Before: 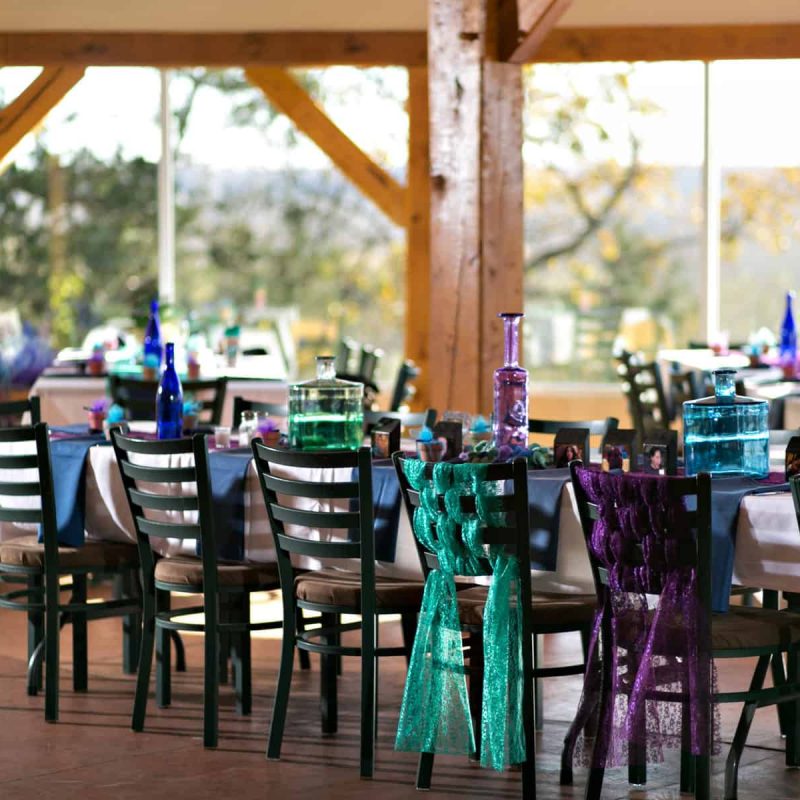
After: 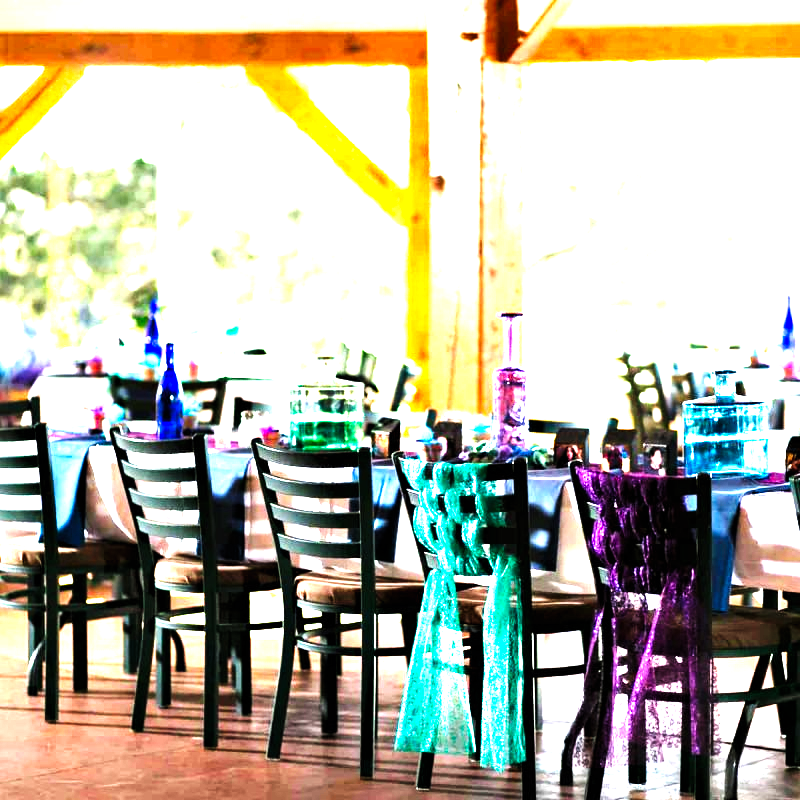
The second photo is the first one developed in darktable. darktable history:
levels: black 8.53%, levels [0.012, 0.367, 0.697]
base curve: curves: ch0 [(0, 0.003) (0.001, 0.002) (0.006, 0.004) (0.02, 0.022) (0.048, 0.086) (0.094, 0.234) (0.162, 0.431) (0.258, 0.629) (0.385, 0.8) (0.548, 0.918) (0.751, 0.988) (1, 1)], preserve colors none
